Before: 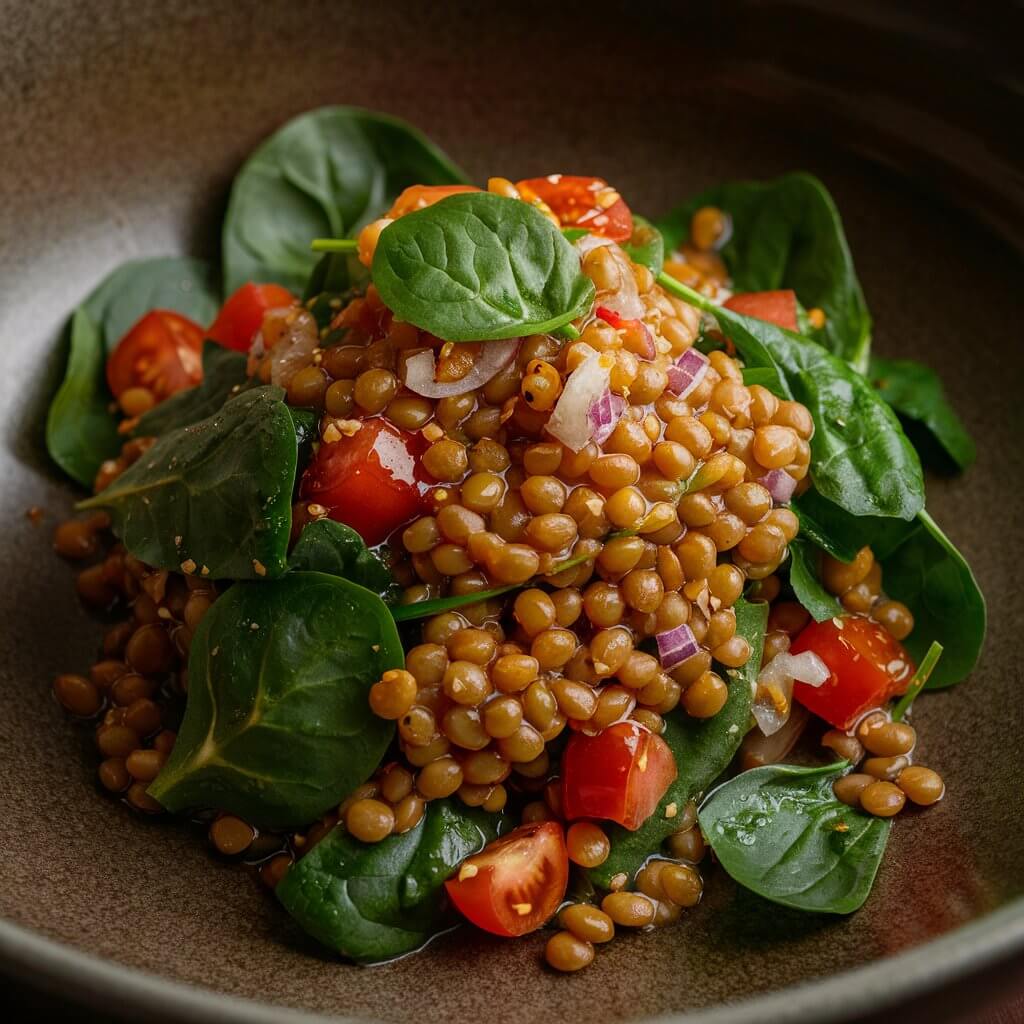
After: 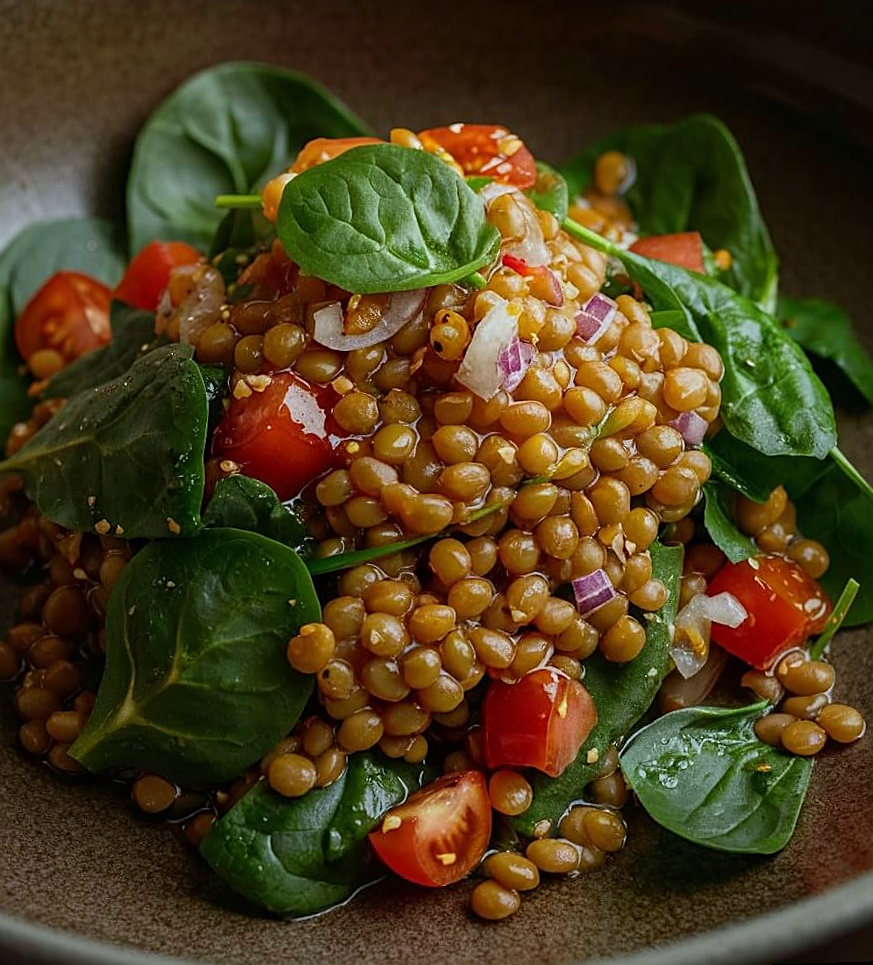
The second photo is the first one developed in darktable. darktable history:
crop: left 9.807%, top 6.259%, right 7.334%, bottom 2.177%
rotate and perspective: rotation -1.75°, automatic cropping off
sharpen: on, module defaults
white balance: red 0.925, blue 1.046
